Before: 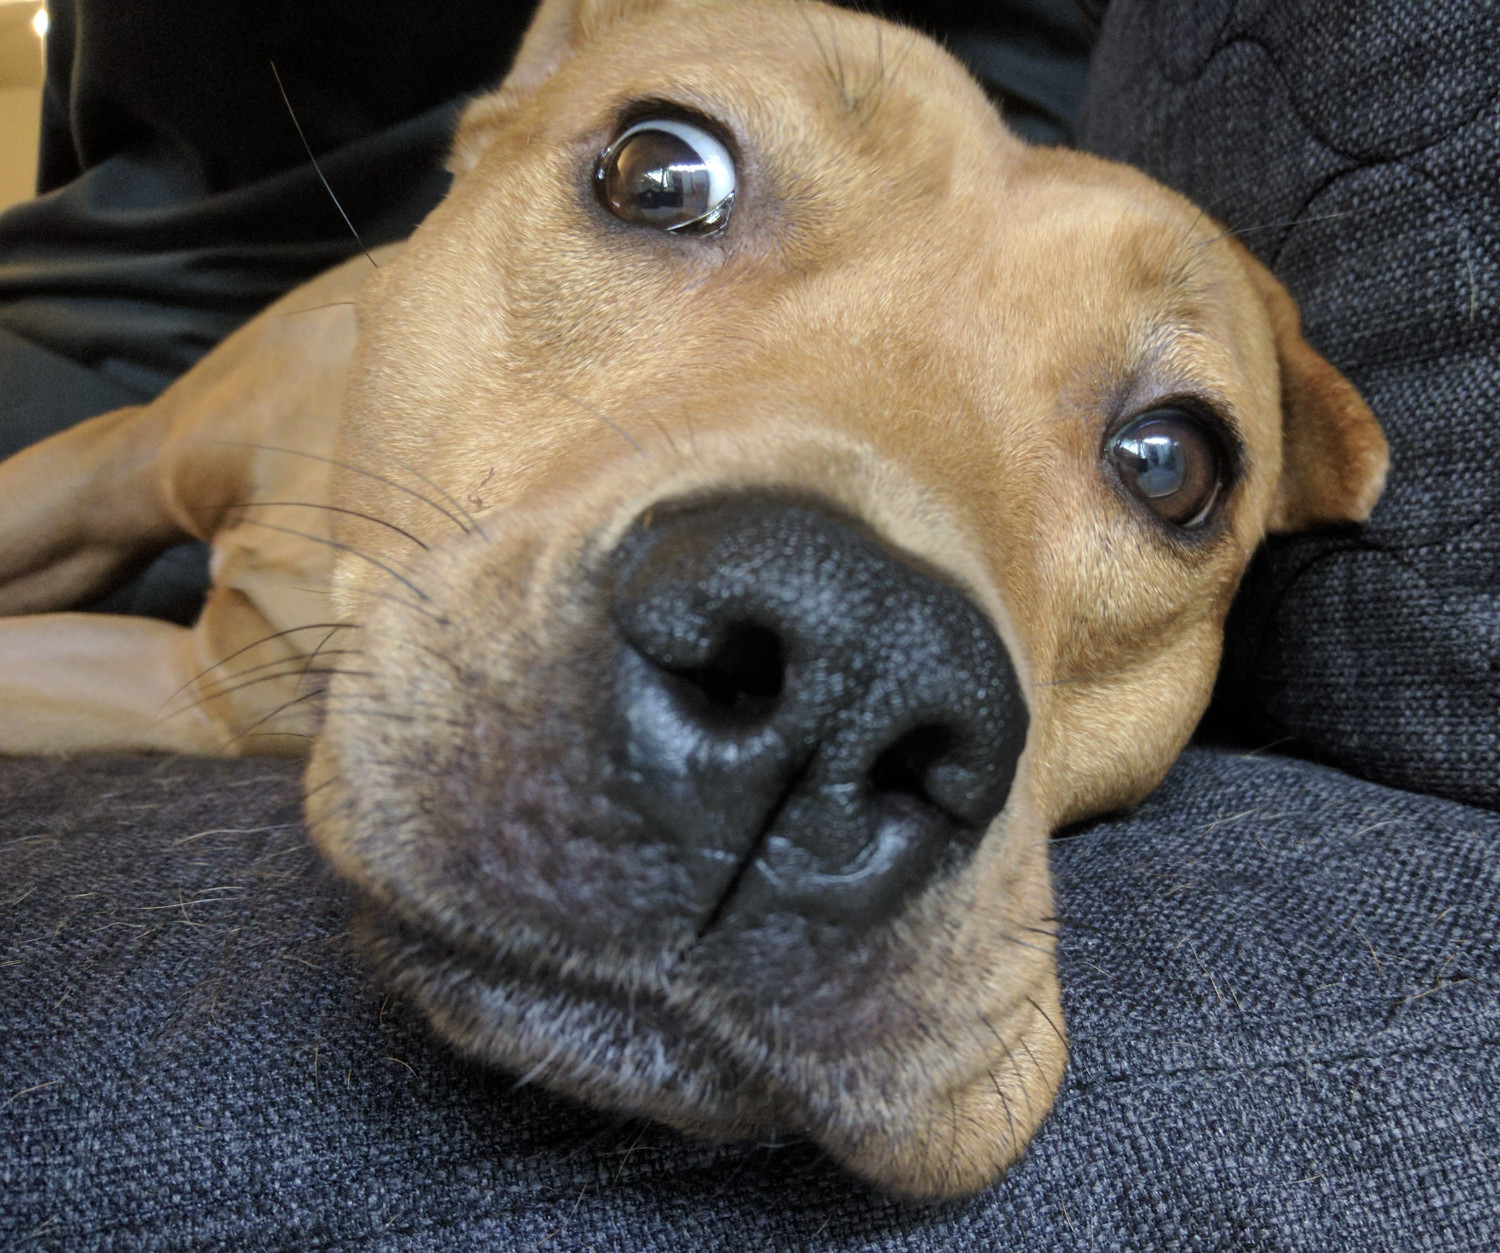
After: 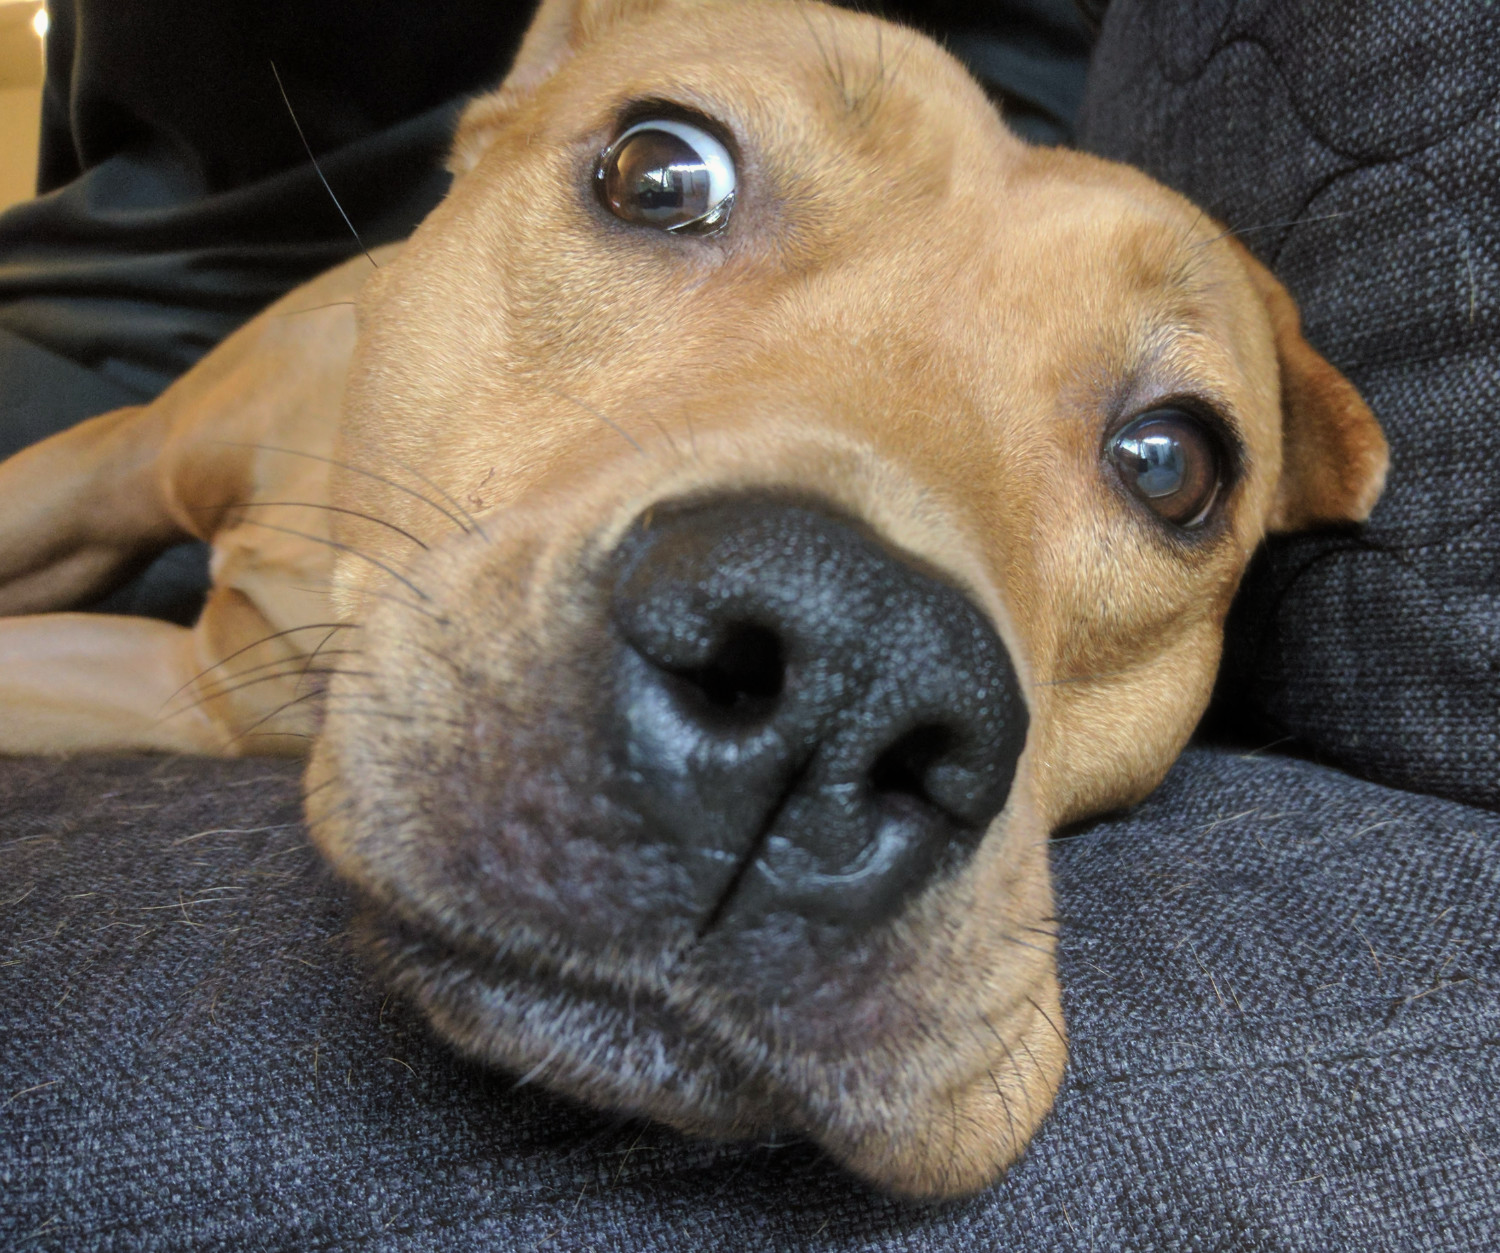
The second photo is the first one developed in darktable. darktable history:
haze removal: strength -0.104, compatibility mode true, adaptive false
